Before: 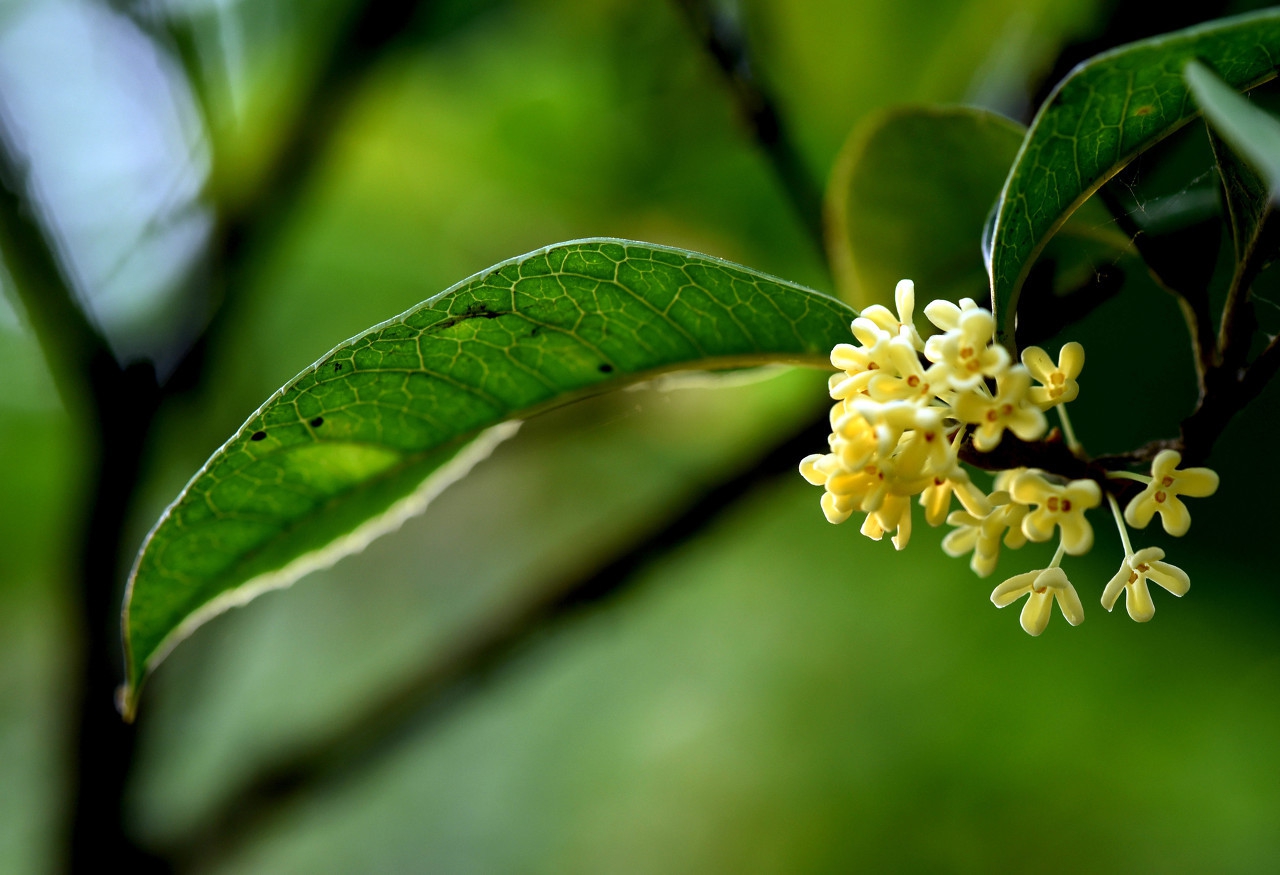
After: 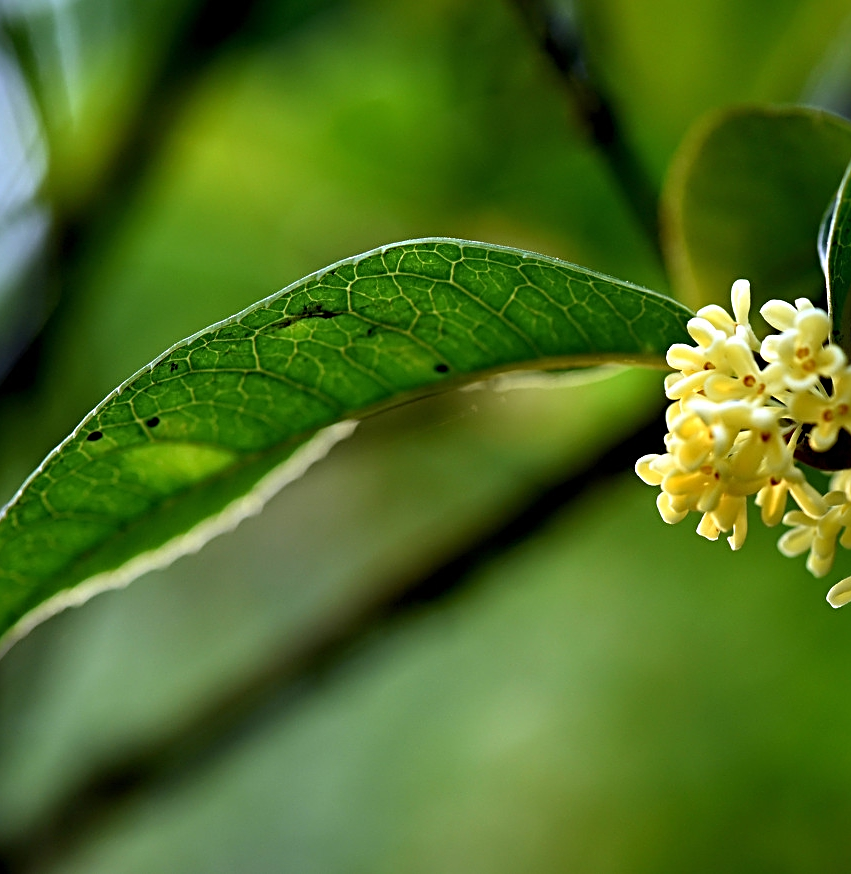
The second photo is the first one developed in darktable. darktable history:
sharpen: radius 3.115
exposure: compensate highlight preservation false
crop and rotate: left 12.835%, right 20.66%
